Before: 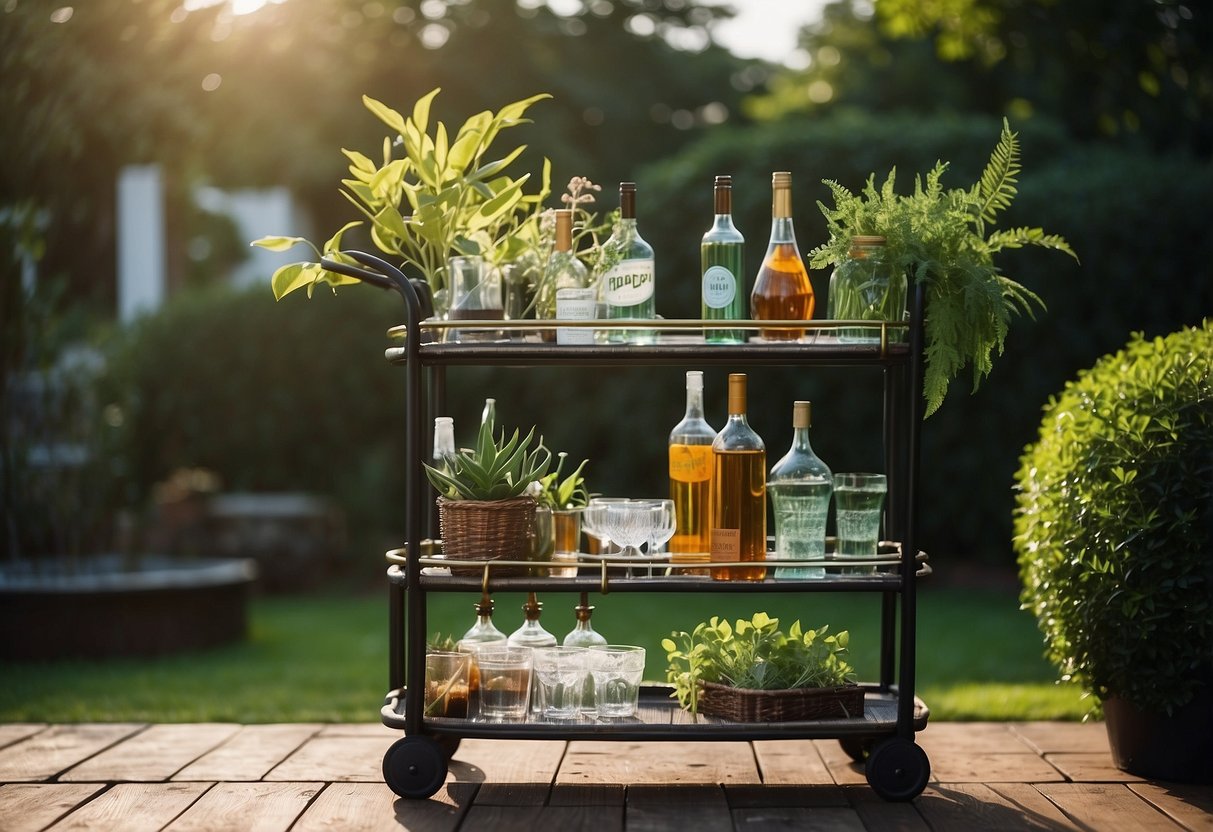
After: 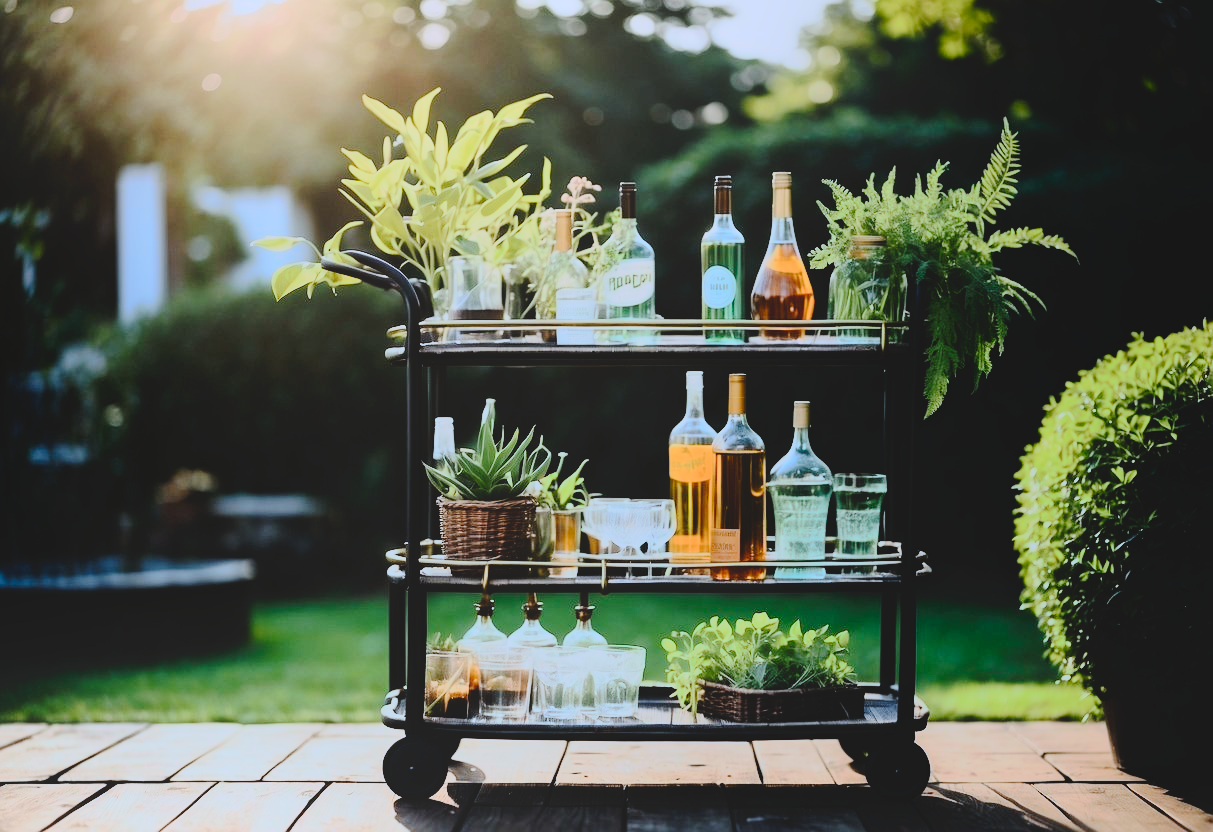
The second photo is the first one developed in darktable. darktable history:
rgb curve: curves: ch0 [(0, 0) (0.21, 0.15) (0.24, 0.21) (0.5, 0.75) (0.75, 0.96) (0.89, 0.99) (1, 1)]; ch1 [(0, 0.02) (0.21, 0.13) (0.25, 0.2) (0.5, 0.67) (0.75, 0.9) (0.89, 0.97) (1, 1)]; ch2 [(0, 0.02) (0.21, 0.13) (0.25, 0.2) (0.5, 0.67) (0.75, 0.9) (0.89, 0.97) (1, 1)], compensate middle gray true
local contrast: detail 69%
color calibration: illuminant as shot in camera, x 0.383, y 0.38, temperature 3949.15 K, gamut compression 1.66
tone curve: curves: ch0 [(0, 0) (0.003, 0.026) (0.011, 0.03) (0.025, 0.038) (0.044, 0.046) (0.069, 0.055) (0.1, 0.075) (0.136, 0.114) (0.177, 0.158) (0.224, 0.215) (0.277, 0.296) (0.335, 0.386) (0.399, 0.479) (0.468, 0.568) (0.543, 0.637) (0.623, 0.707) (0.709, 0.773) (0.801, 0.834) (0.898, 0.896) (1, 1)], preserve colors none
graduated density: density 0.38 EV, hardness 21%, rotation -6.11°, saturation 32%
